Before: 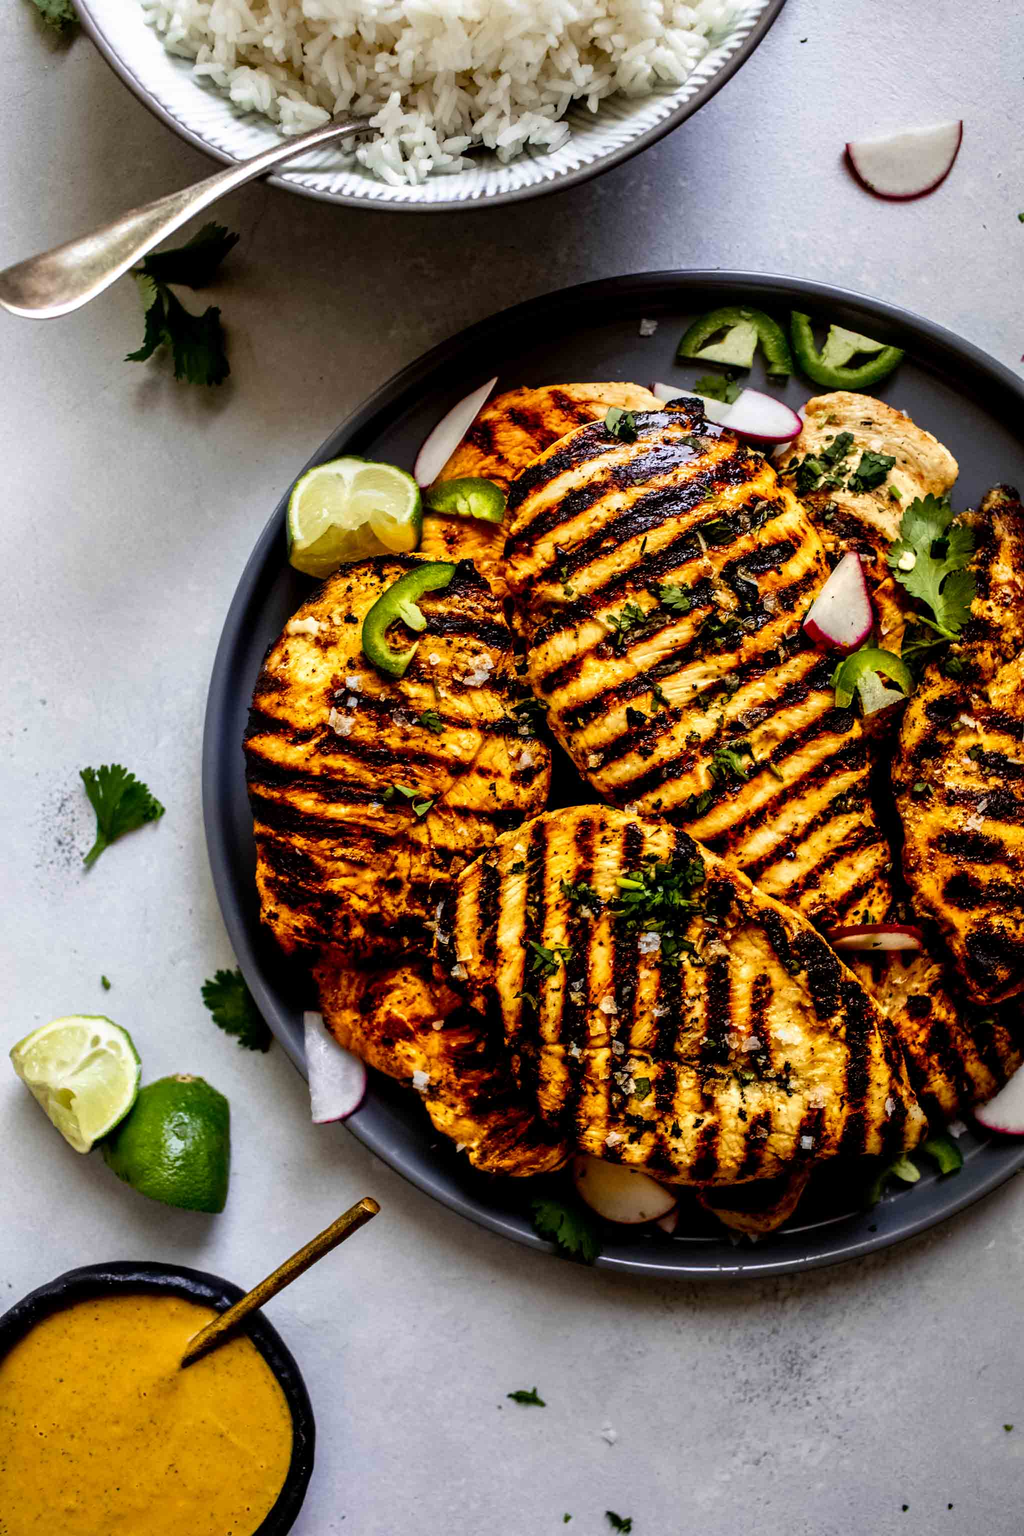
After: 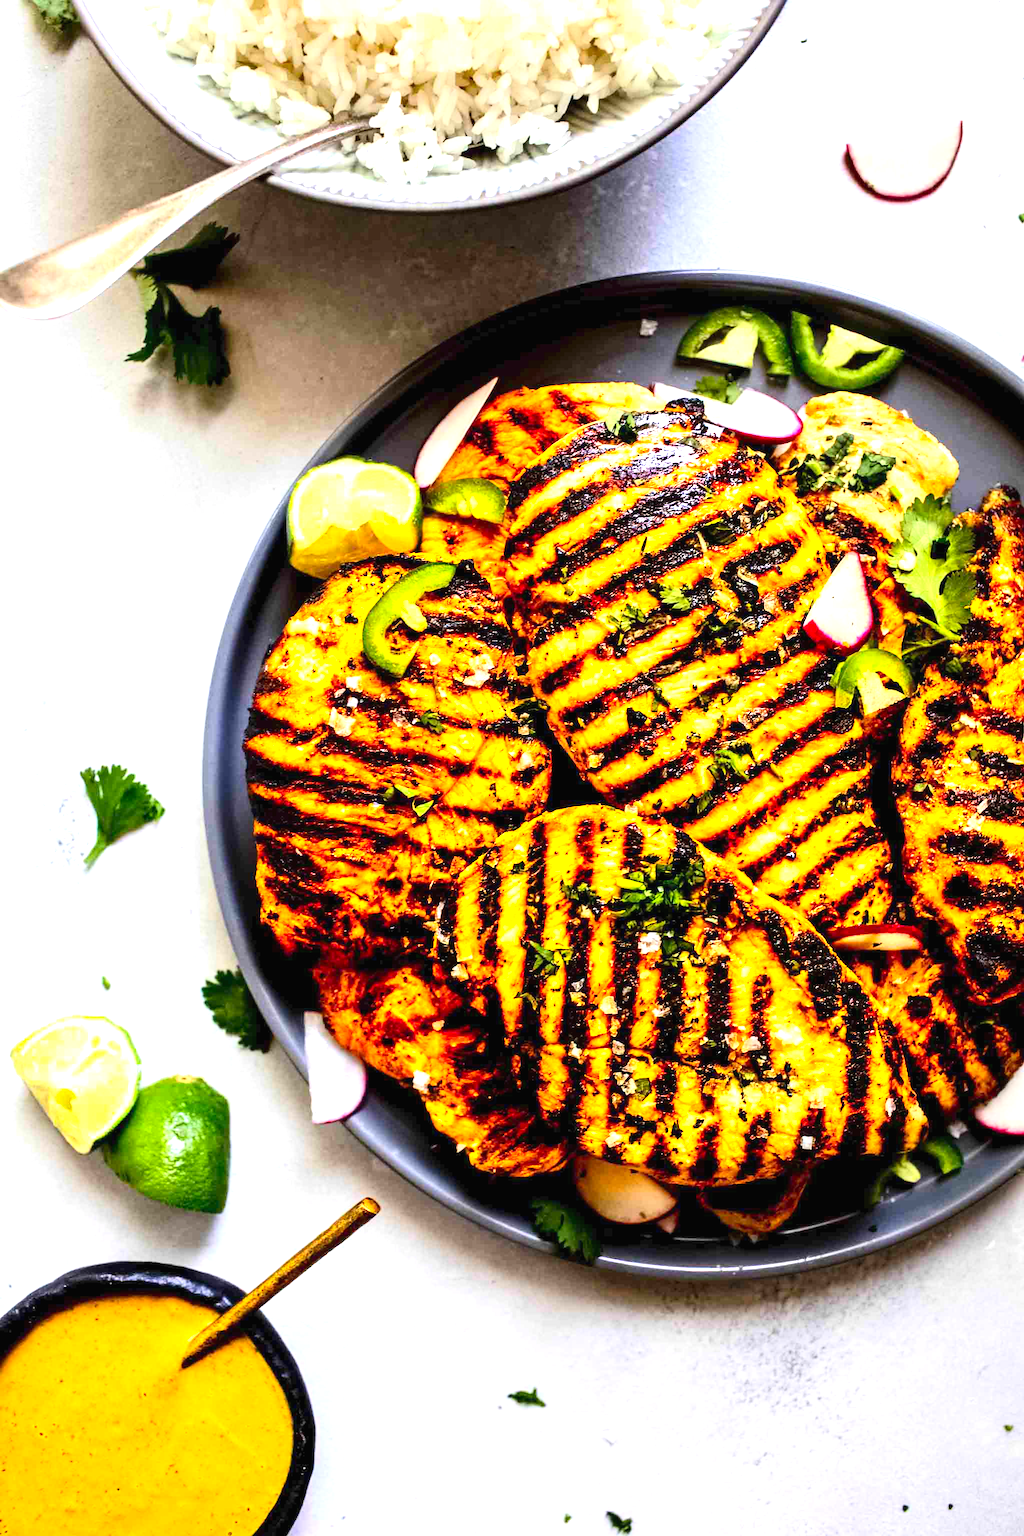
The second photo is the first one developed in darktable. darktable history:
white balance: emerald 1
contrast brightness saturation: contrast 0.2, brightness 0.16, saturation 0.22
exposure: black level correction 0, exposure 1.45 EV, compensate exposure bias true, compensate highlight preservation false
